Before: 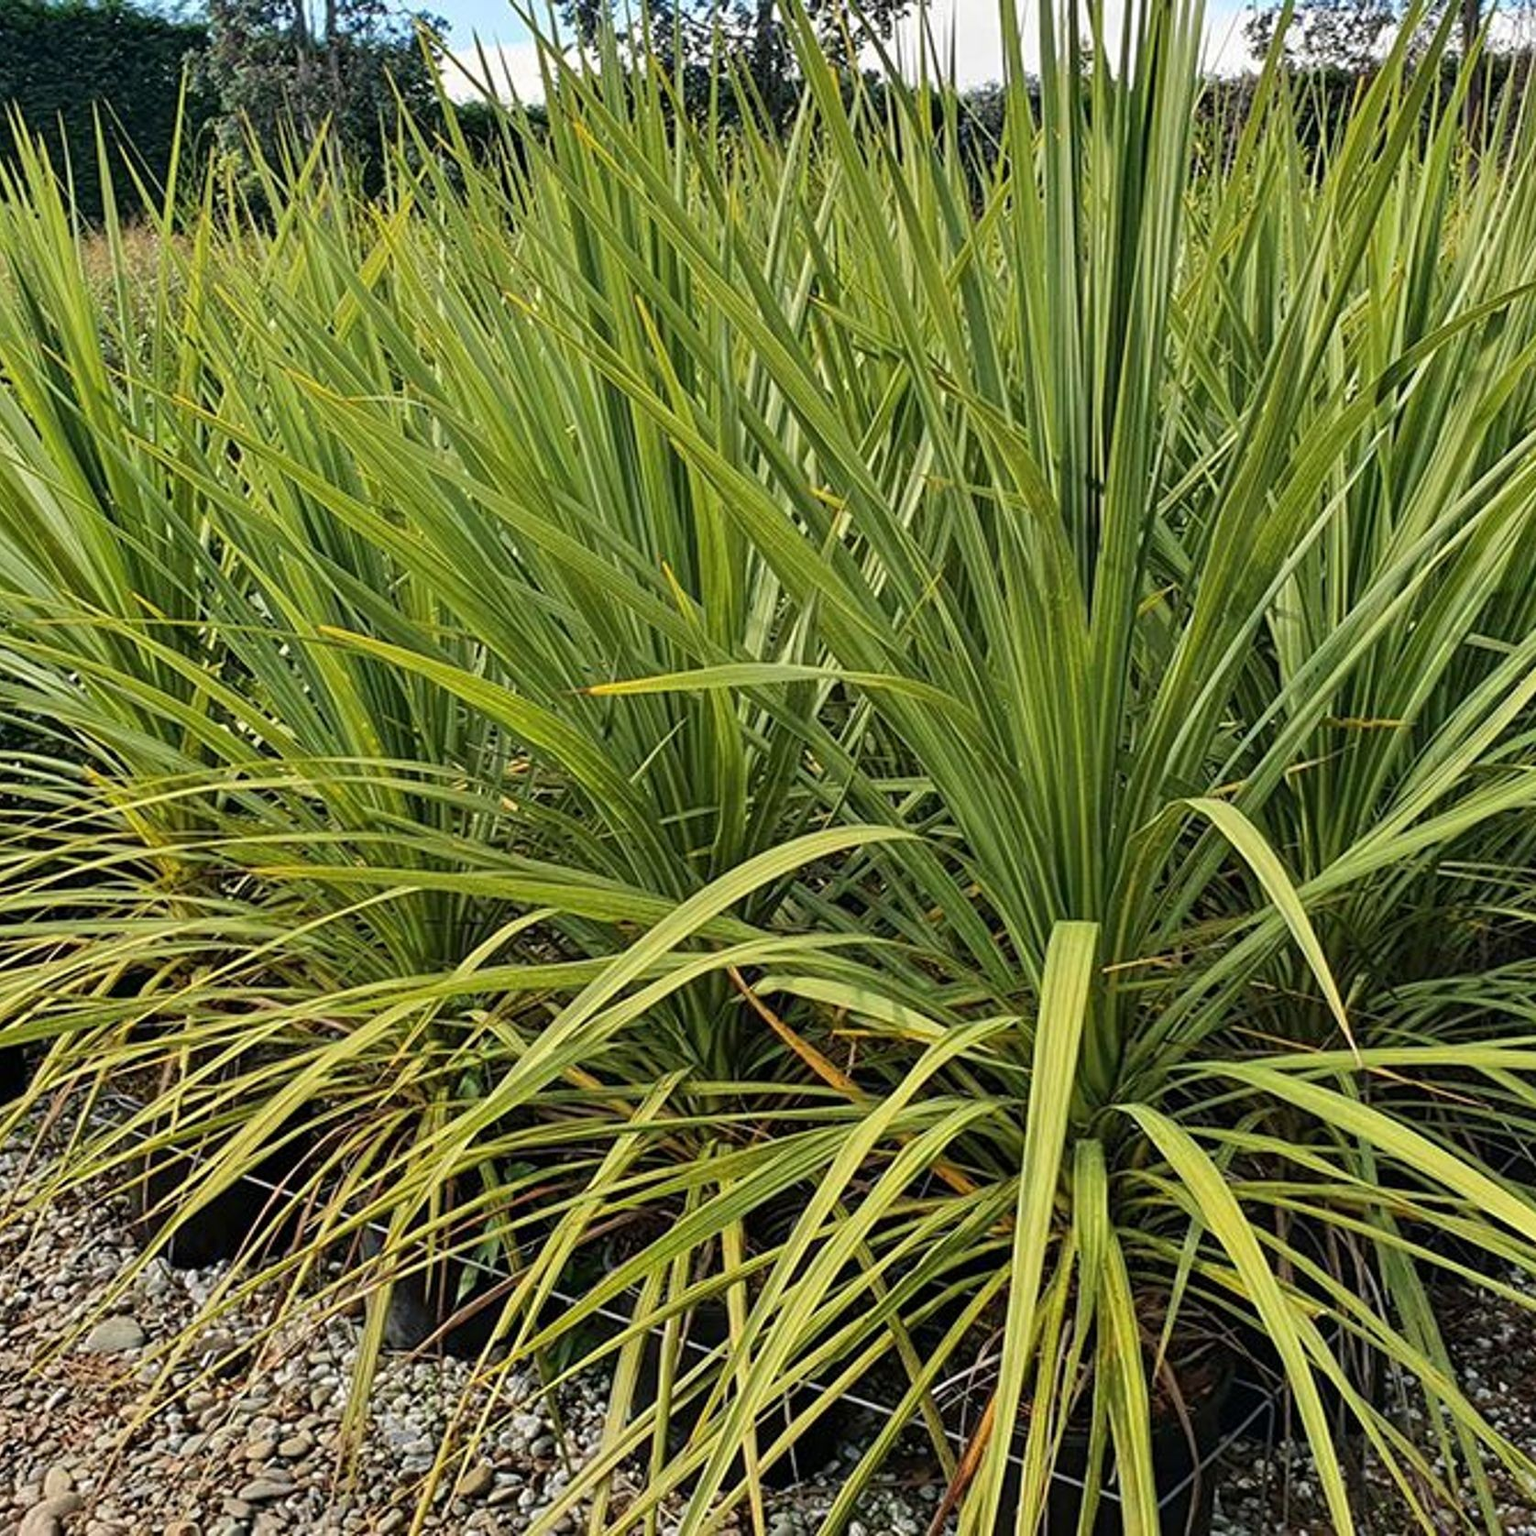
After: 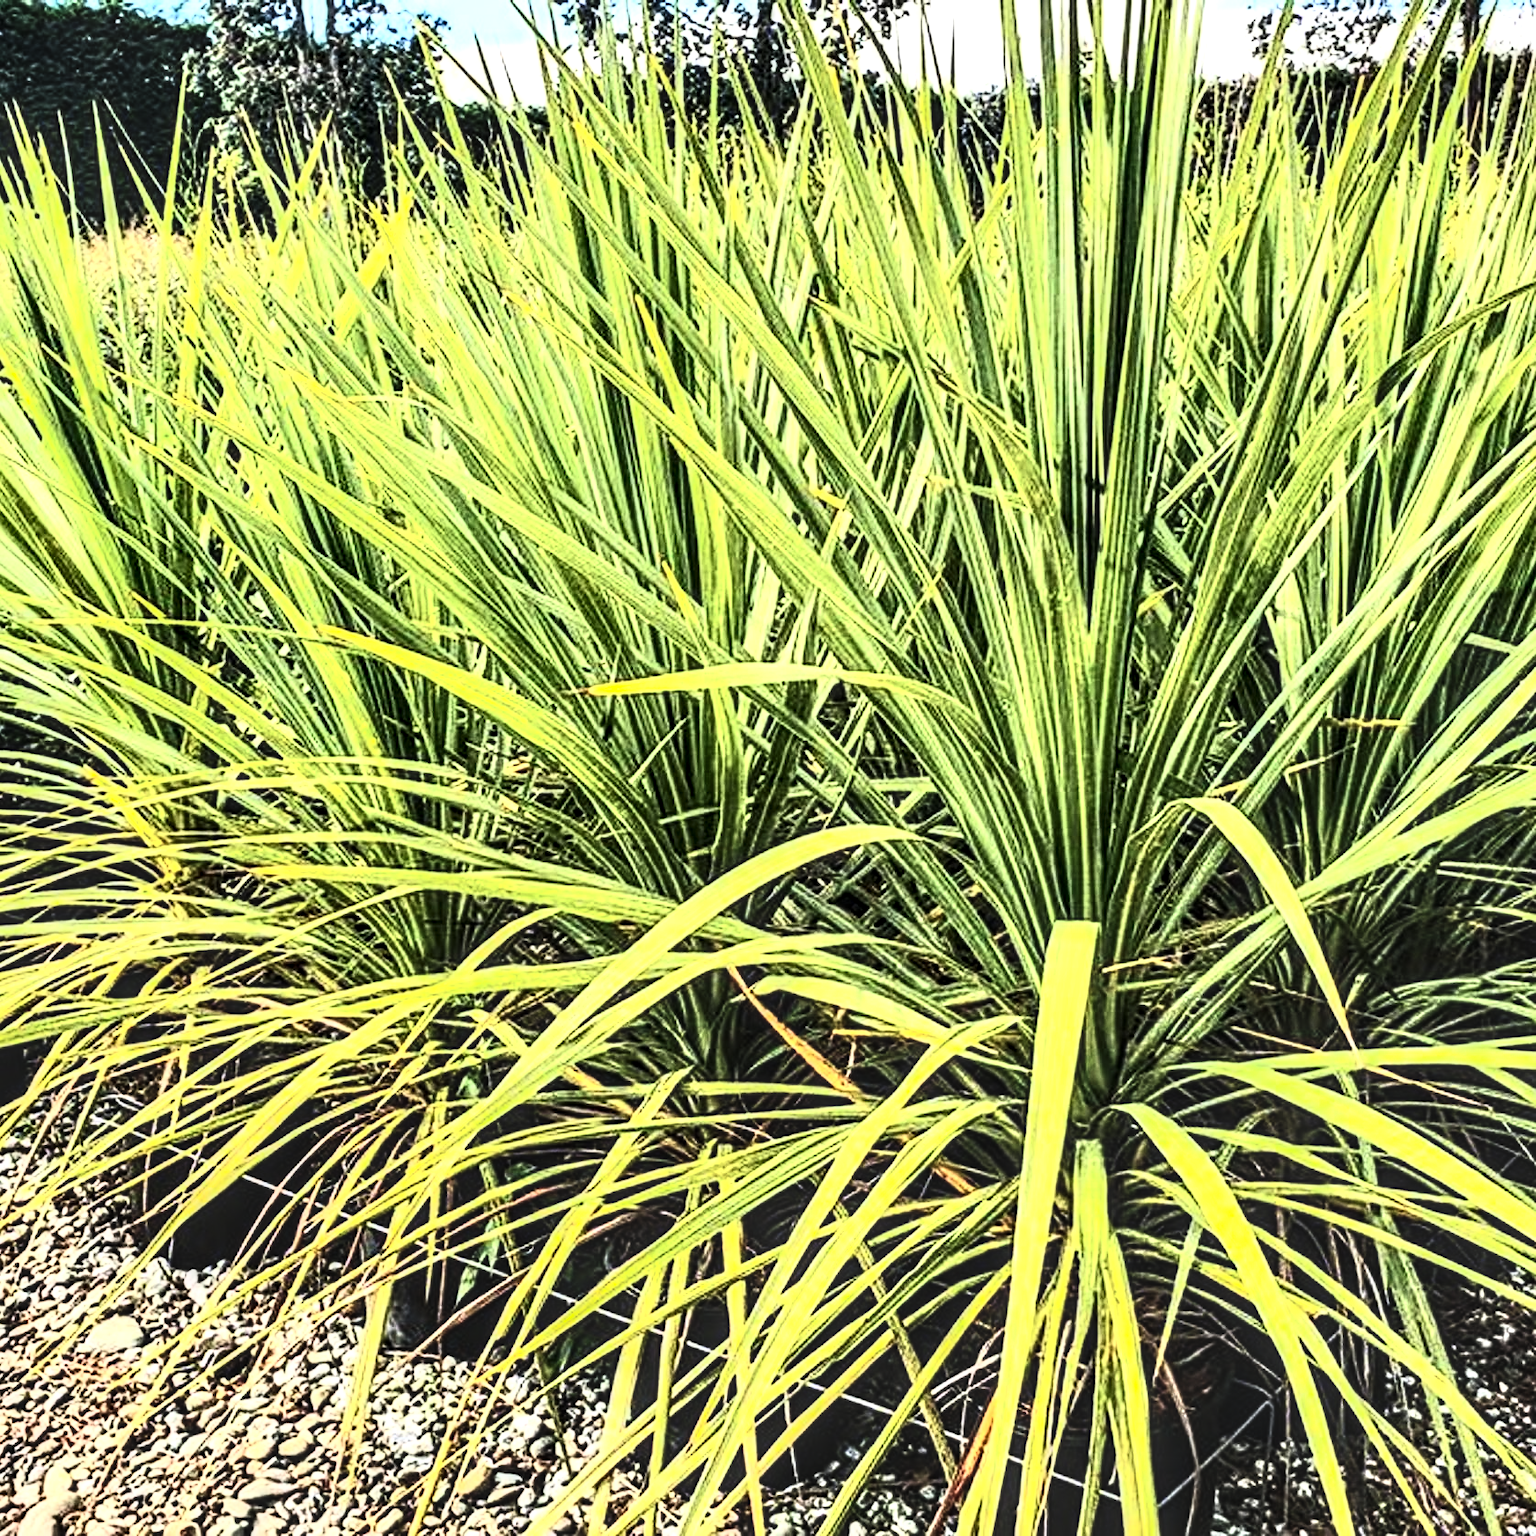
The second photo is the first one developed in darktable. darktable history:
local contrast: highlights 21%, detail 195%
filmic rgb: black relative exposure -5.1 EV, white relative exposure 3.18 EV, hardness 3.42, contrast 1.191, highlights saturation mix -30.5%
exposure: black level correction -0.041, exposure 0.061 EV, compensate highlight preservation false
contrast brightness saturation: contrast 0.85, brightness 0.592, saturation 0.587
